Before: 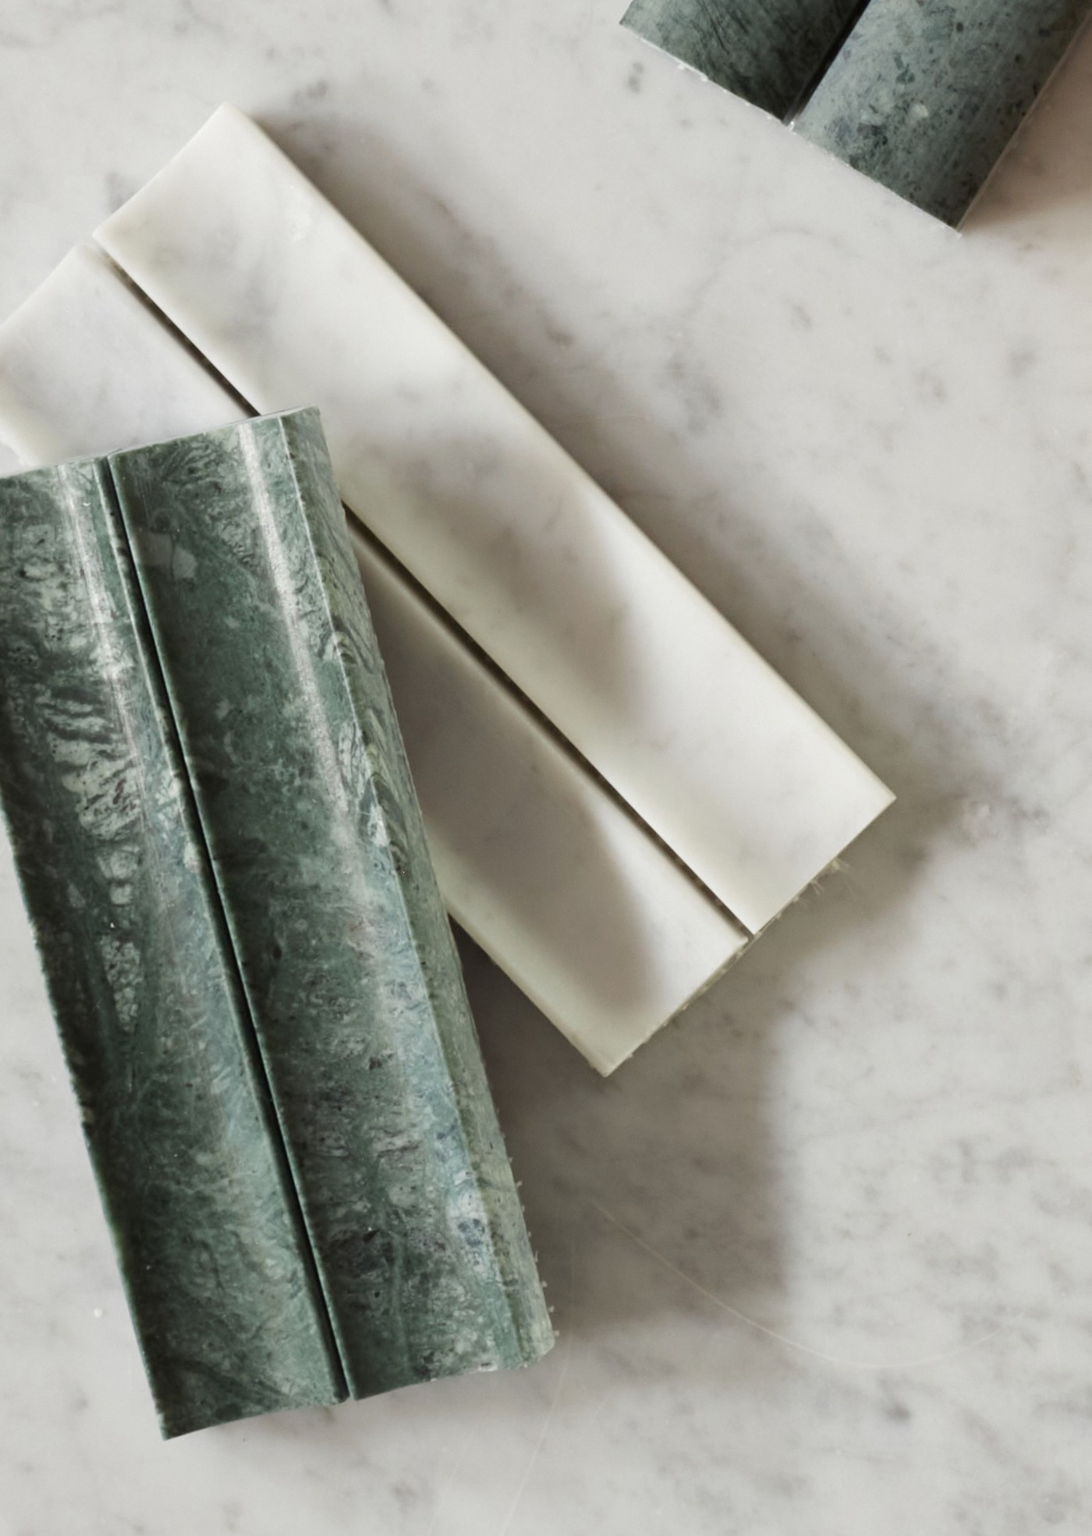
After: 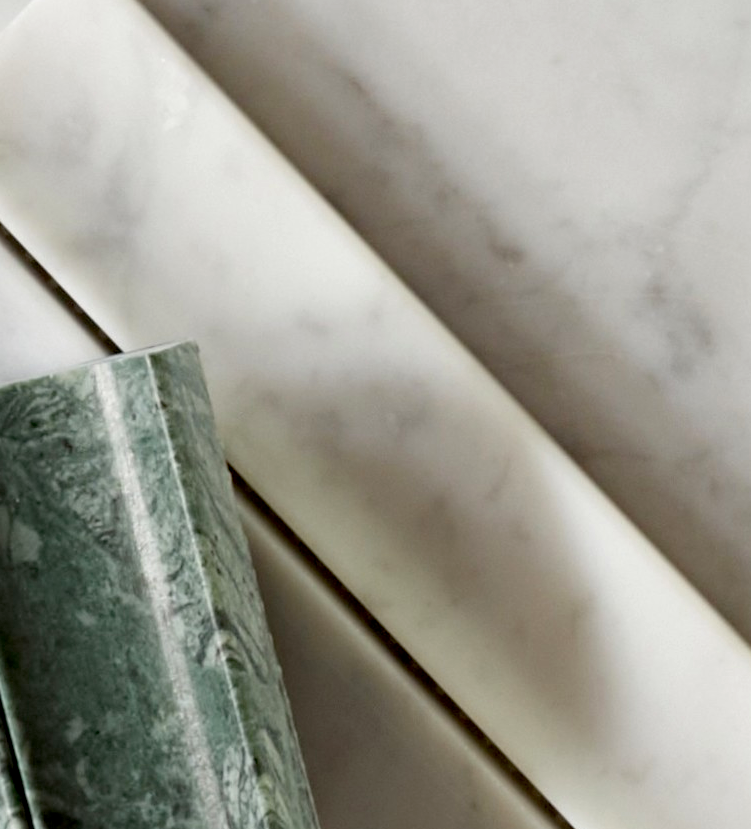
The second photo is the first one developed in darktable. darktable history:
crop: left 15.078%, top 9.159%, right 31.219%, bottom 48.723%
exposure: black level correction 0.009, compensate exposure bias true, compensate highlight preservation false
haze removal: compatibility mode true, adaptive false
color zones: curves: ch0 [(0, 0.5) (0.143, 0.5) (0.286, 0.5) (0.429, 0.5) (0.571, 0.5) (0.714, 0.476) (0.857, 0.5) (1, 0.5)]; ch2 [(0, 0.5) (0.143, 0.5) (0.286, 0.5) (0.429, 0.5) (0.571, 0.5) (0.714, 0.487) (0.857, 0.5) (1, 0.5)]
